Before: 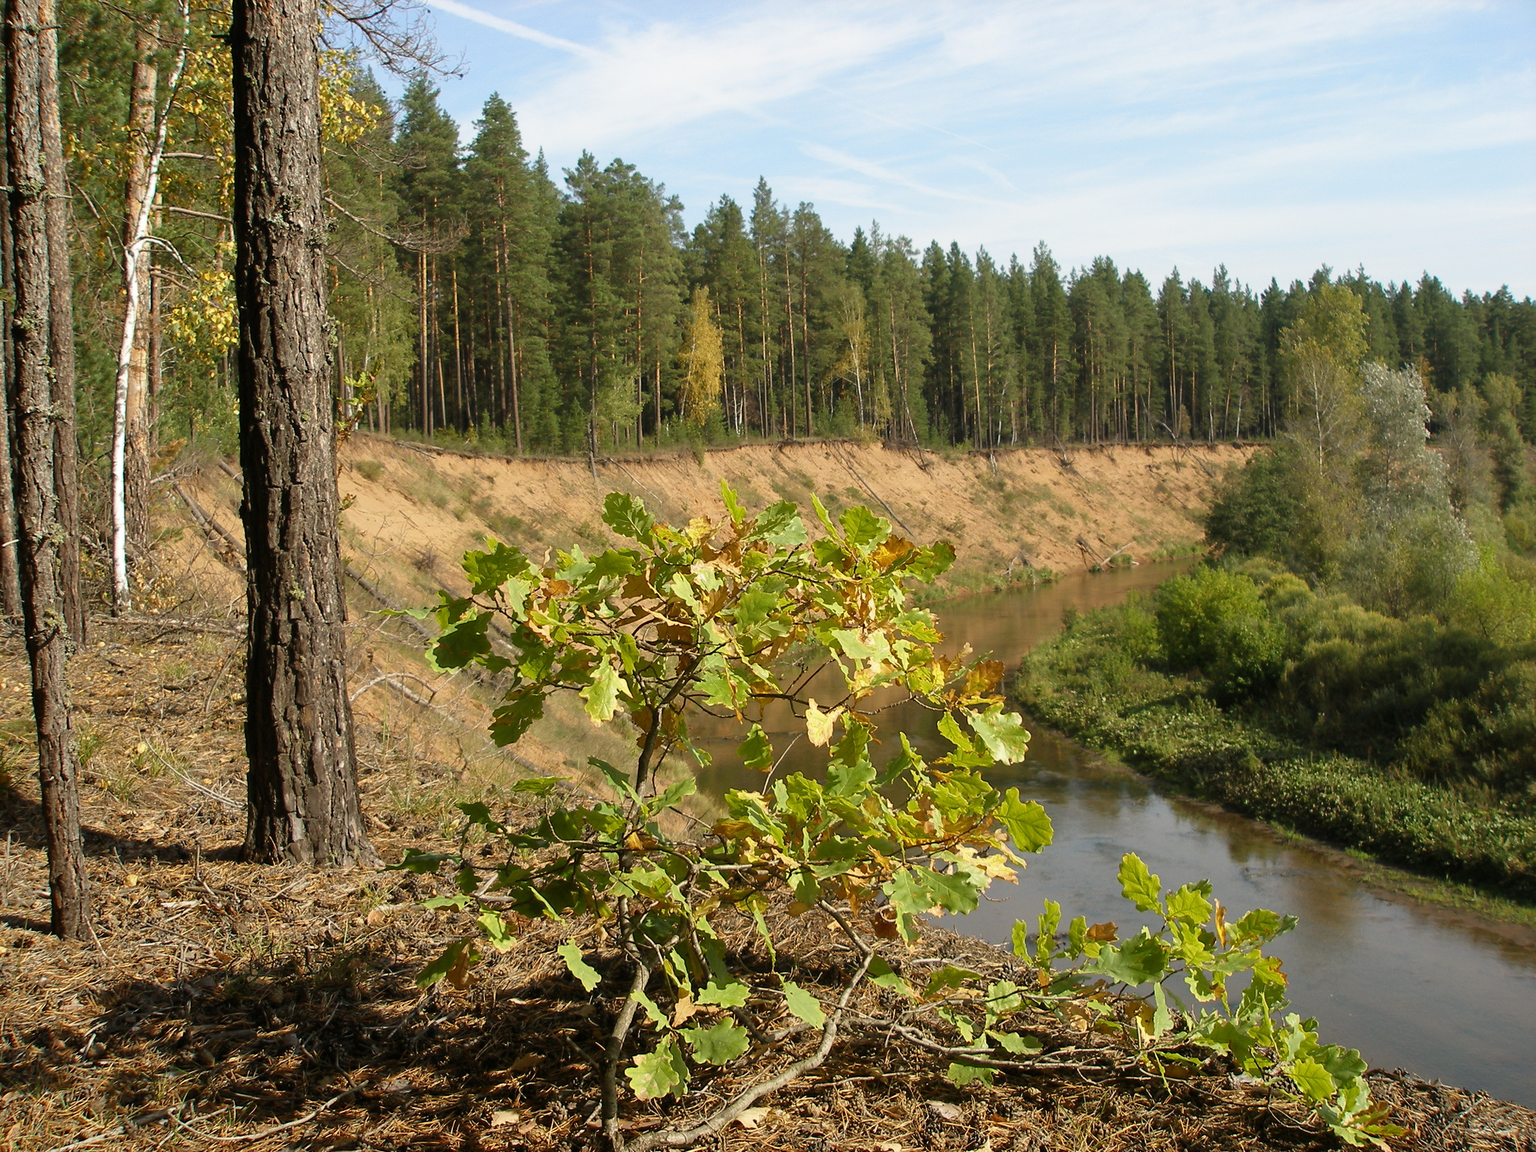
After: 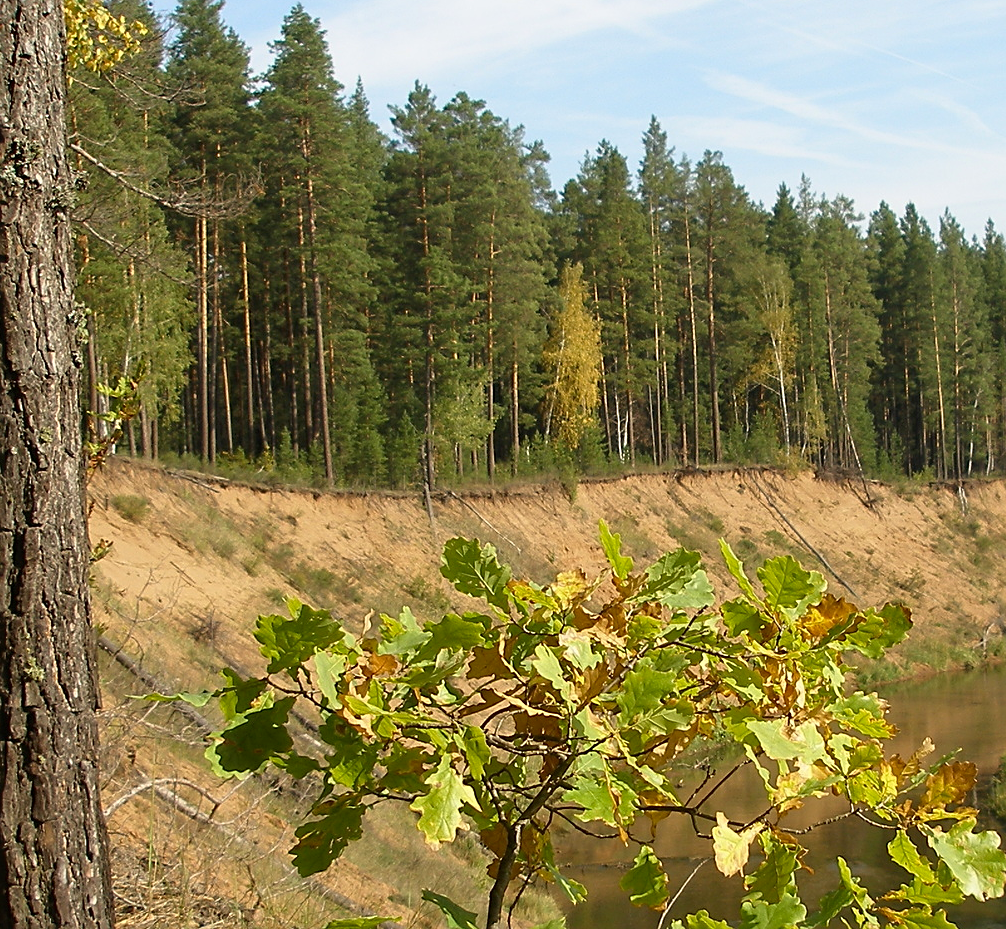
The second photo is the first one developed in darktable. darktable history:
contrast brightness saturation: contrast 0.037, saturation 0.071
sharpen: on, module defaults
crop: left 17.722%, top 7.771%, right 33.112%, bottom 31.741%
